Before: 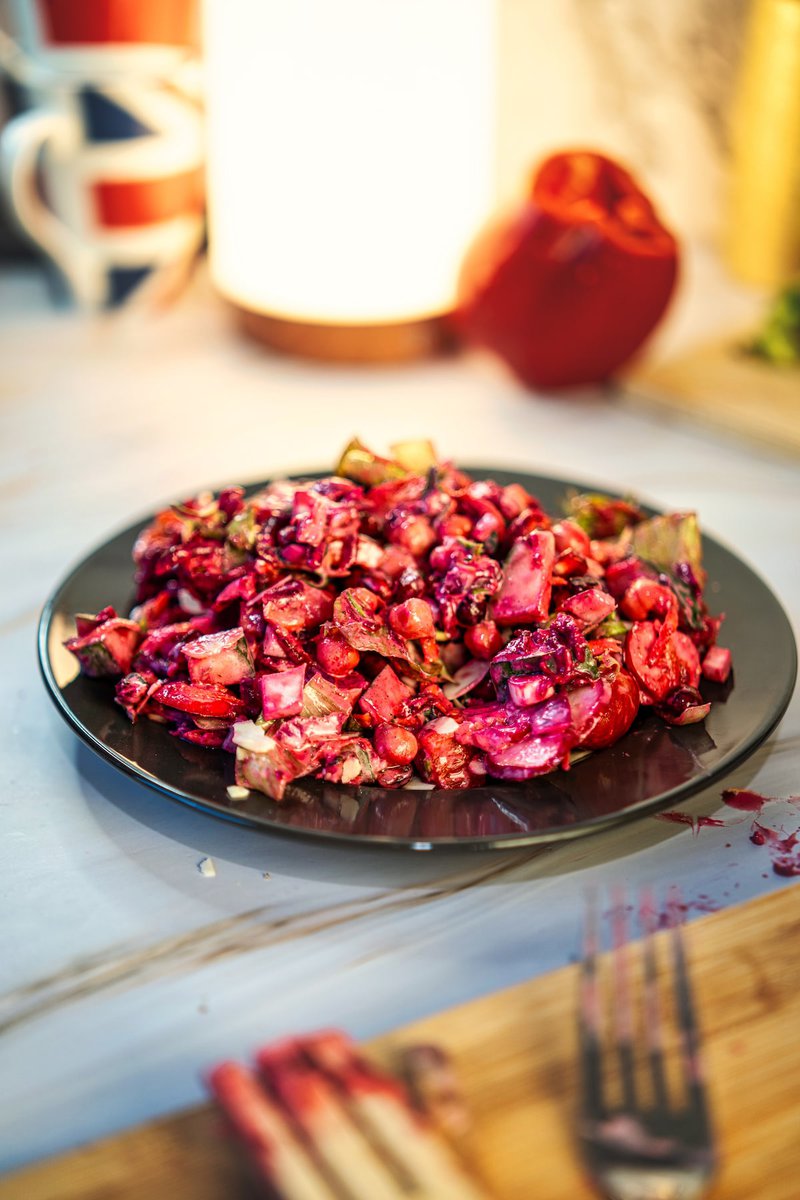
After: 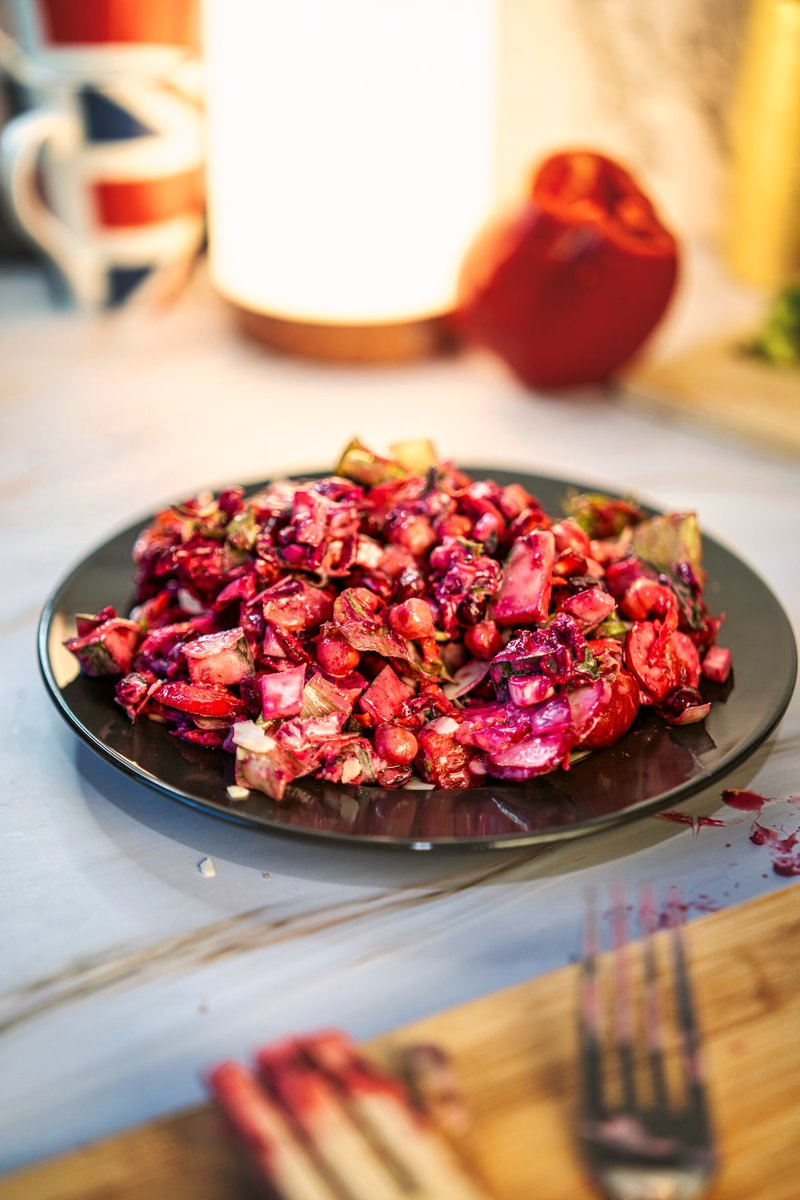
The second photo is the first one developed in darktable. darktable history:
color correction: highlights a* 3.12, highlights b* -1.55, shadows a* -0.101, shadows b* 2.52, saturation 0.98
